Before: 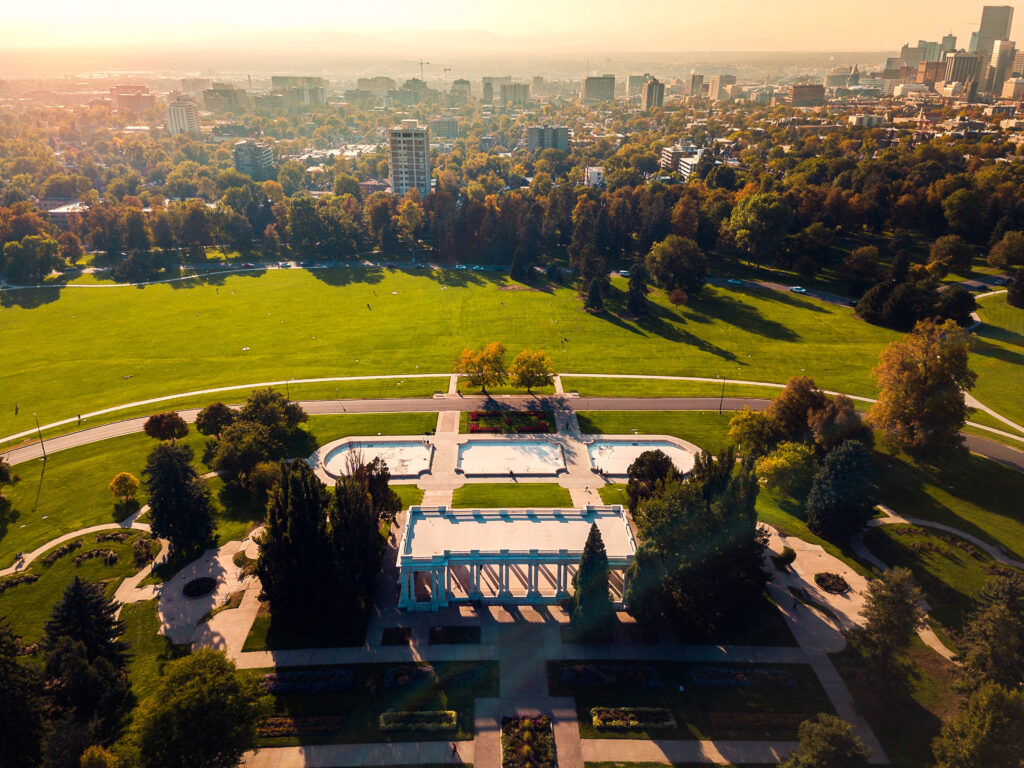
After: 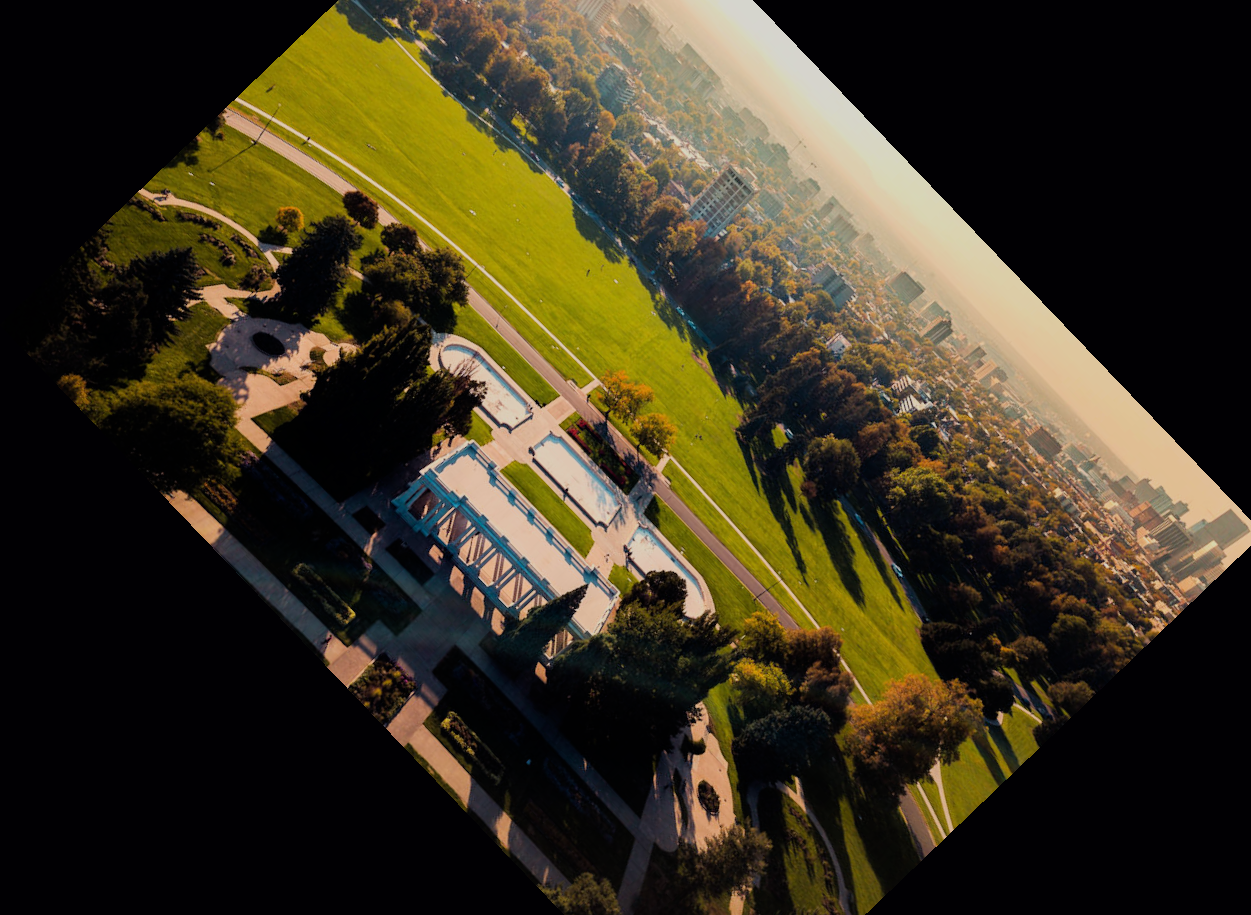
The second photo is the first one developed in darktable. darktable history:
crop and rotate: angle -46.26°, top 16.234%, right 0.912%, bottom 11.704%
filmic rgb: black relative exposure -7.65 EV, white relative exposure 4.56 EV, hardness 3.61, color science v6 (2022)
